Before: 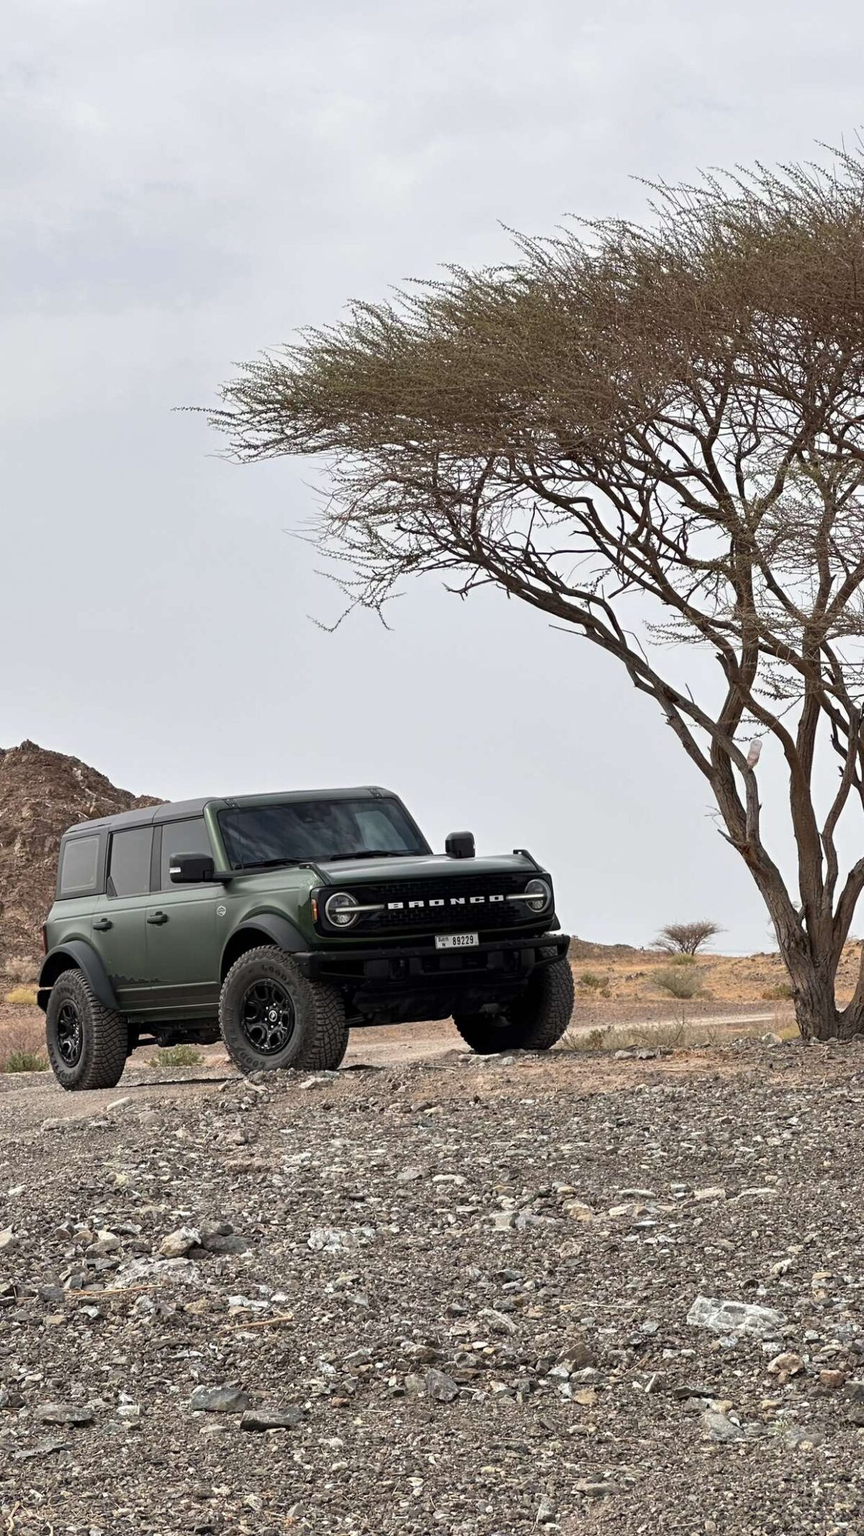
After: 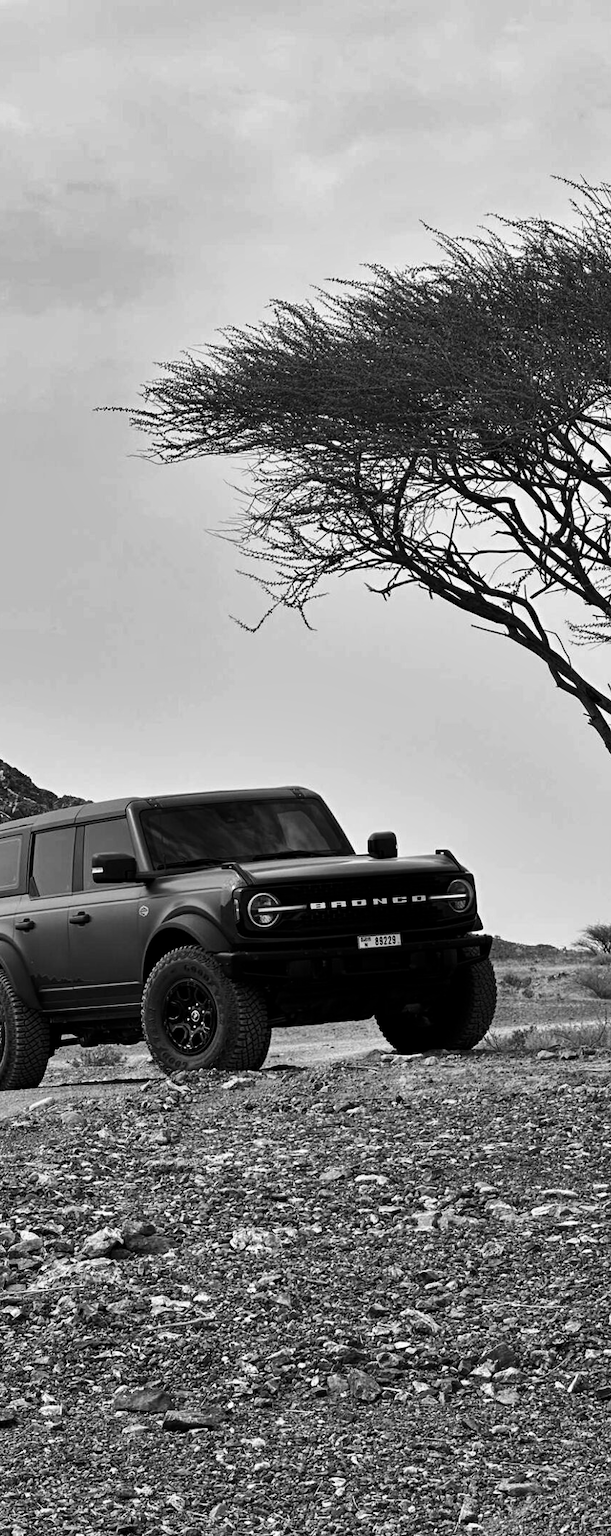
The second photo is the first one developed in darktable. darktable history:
shadows and highlights: low approximation 0.01, soften with gaussian
exposure: compensate highlight preservation false
contrast brightness saturation: contrast 0.13, brightness -0.24, saturation 0.14
monochrome: on, module defaults
crop and rotate: left 9.061%, right 20.142%
